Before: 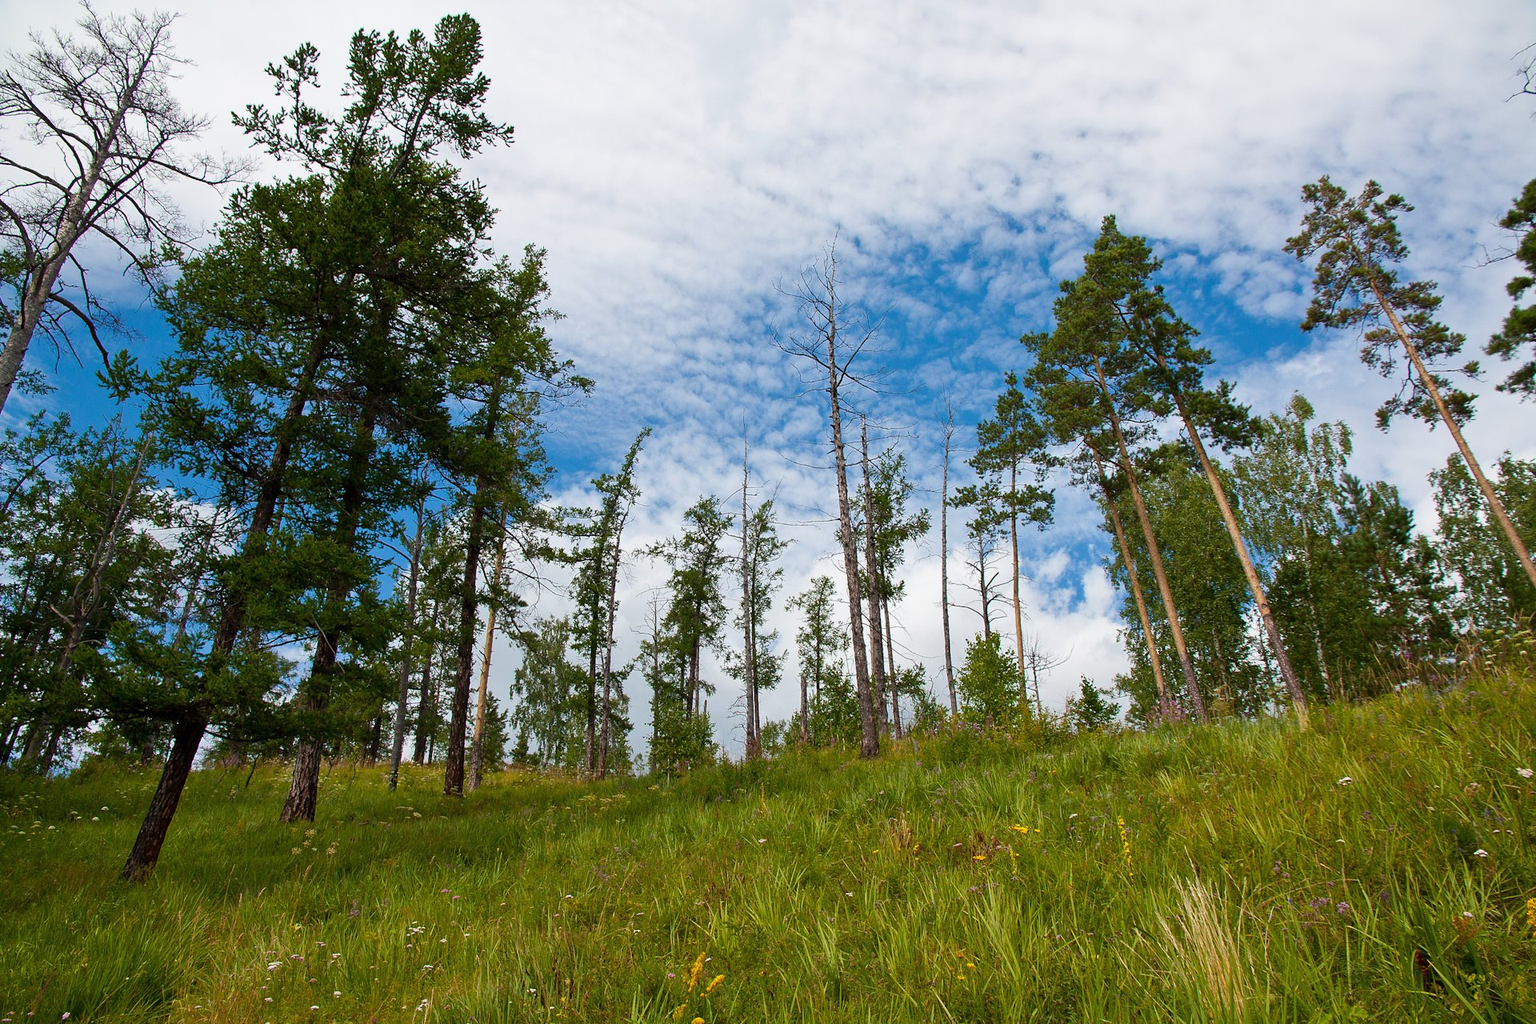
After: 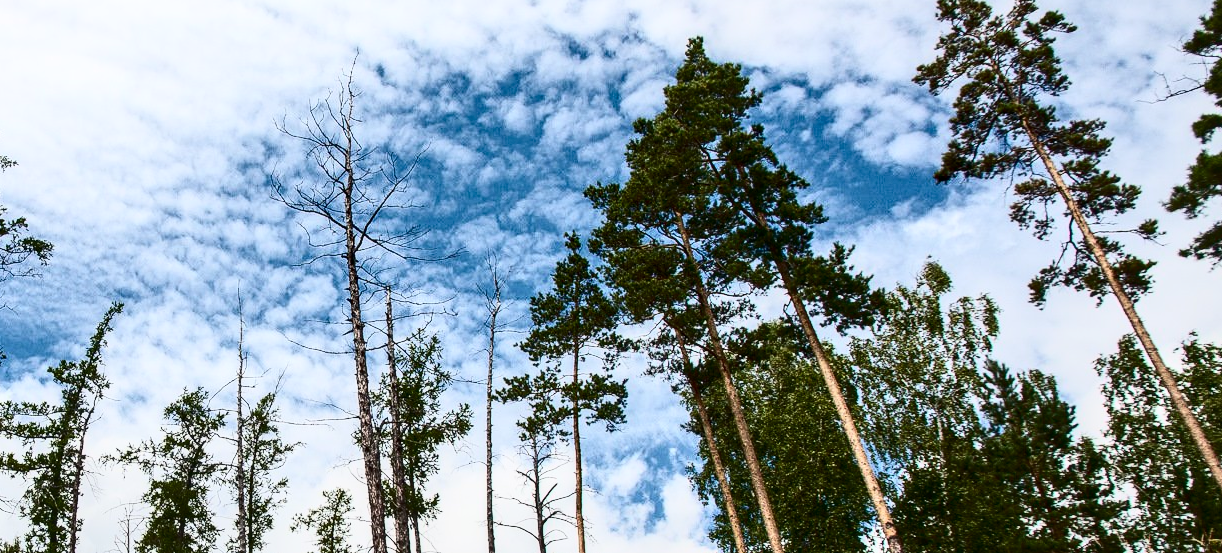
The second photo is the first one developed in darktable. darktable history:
local contrast: detail 130%
crop: left 36.015%, top 18.178%, right 0.301%, bottom 38.611%
contrast brightness saturation: contrast 0.493, saturation -0.099
